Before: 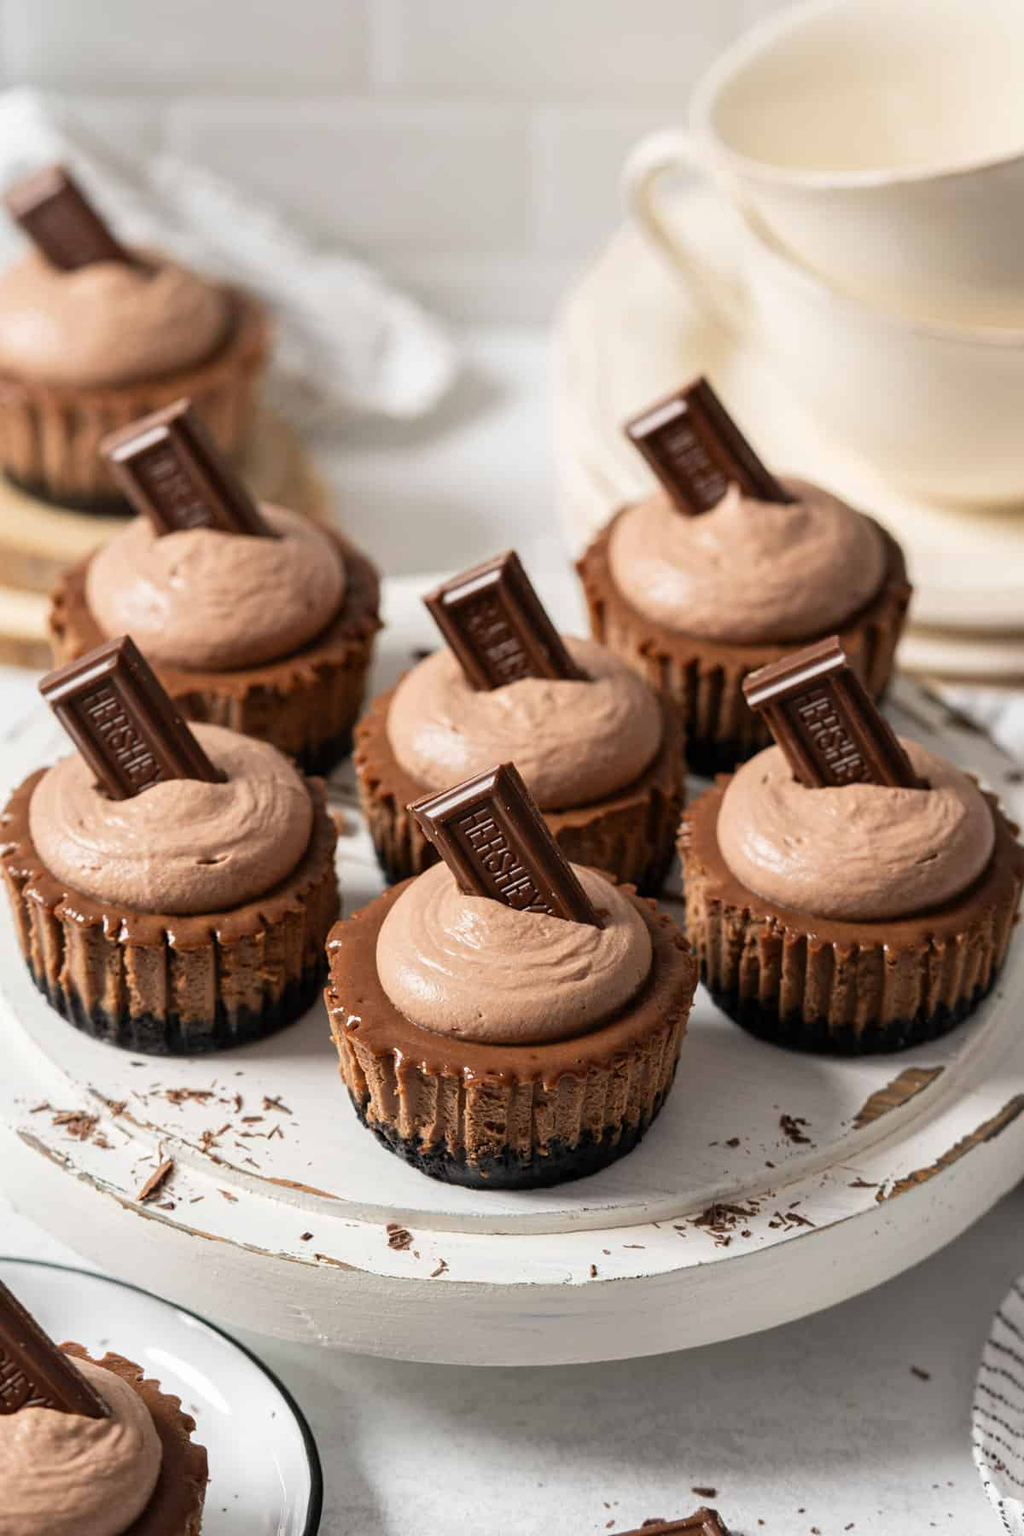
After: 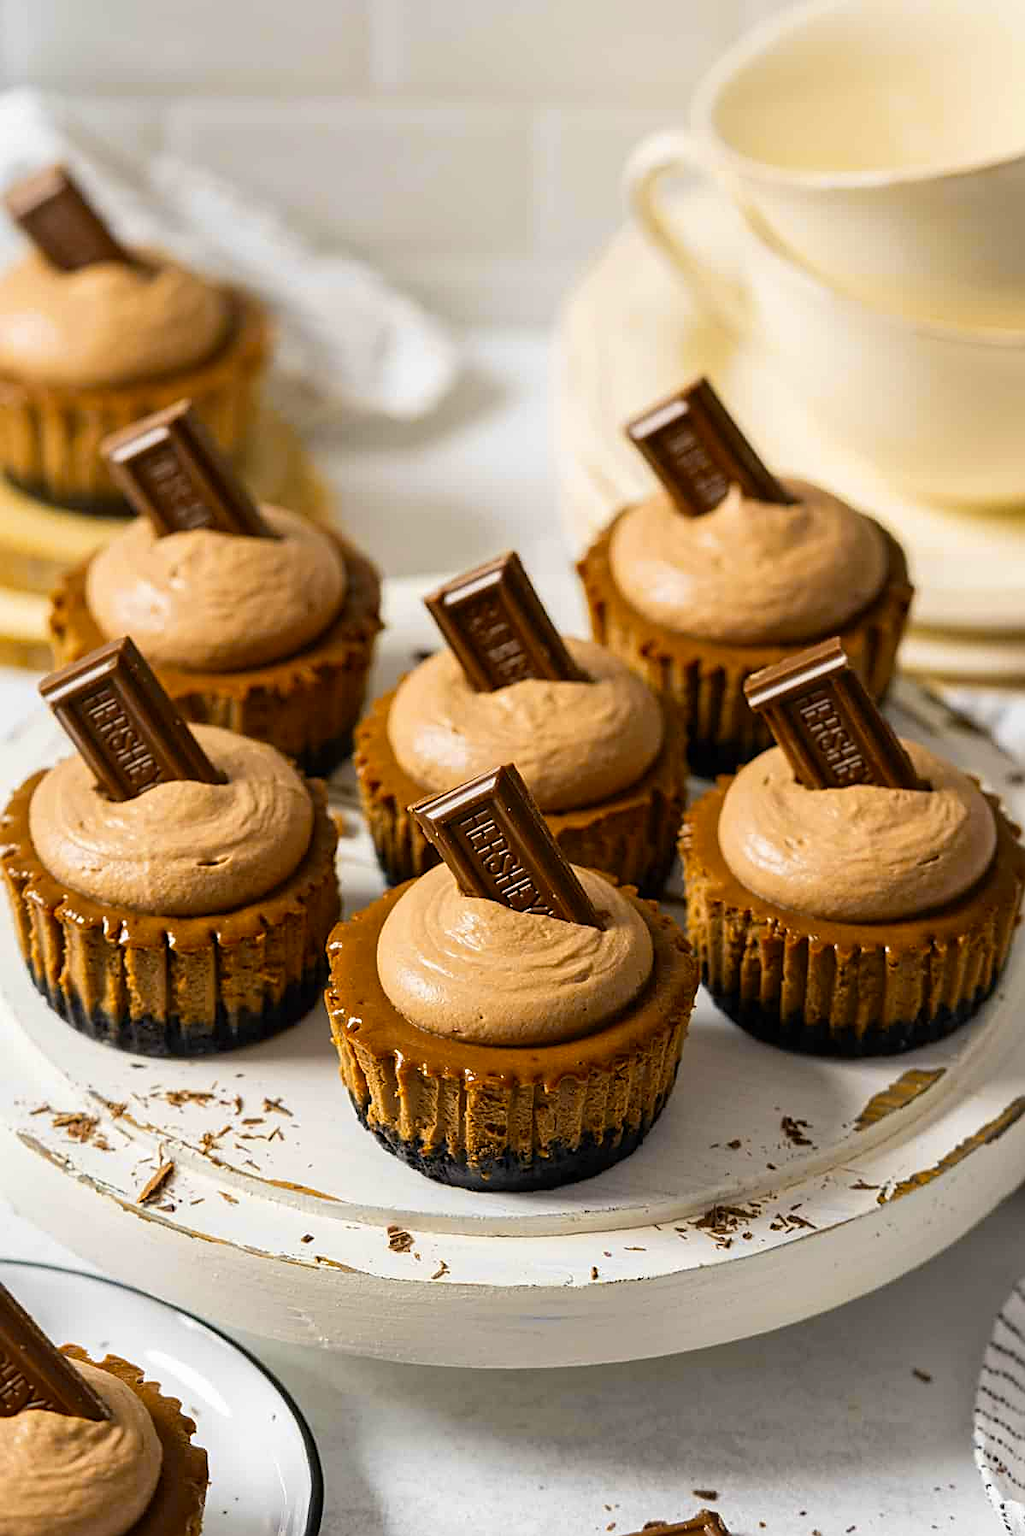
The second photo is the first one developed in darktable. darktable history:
color balance: contrast fulcrum 17.78%
crop: top 0.05%, bottom 0.098%
sharpen: on, module defaults
color contrast: green-magenta contrast 1.12, blue-yellow contrast 1.95, unbound 0
